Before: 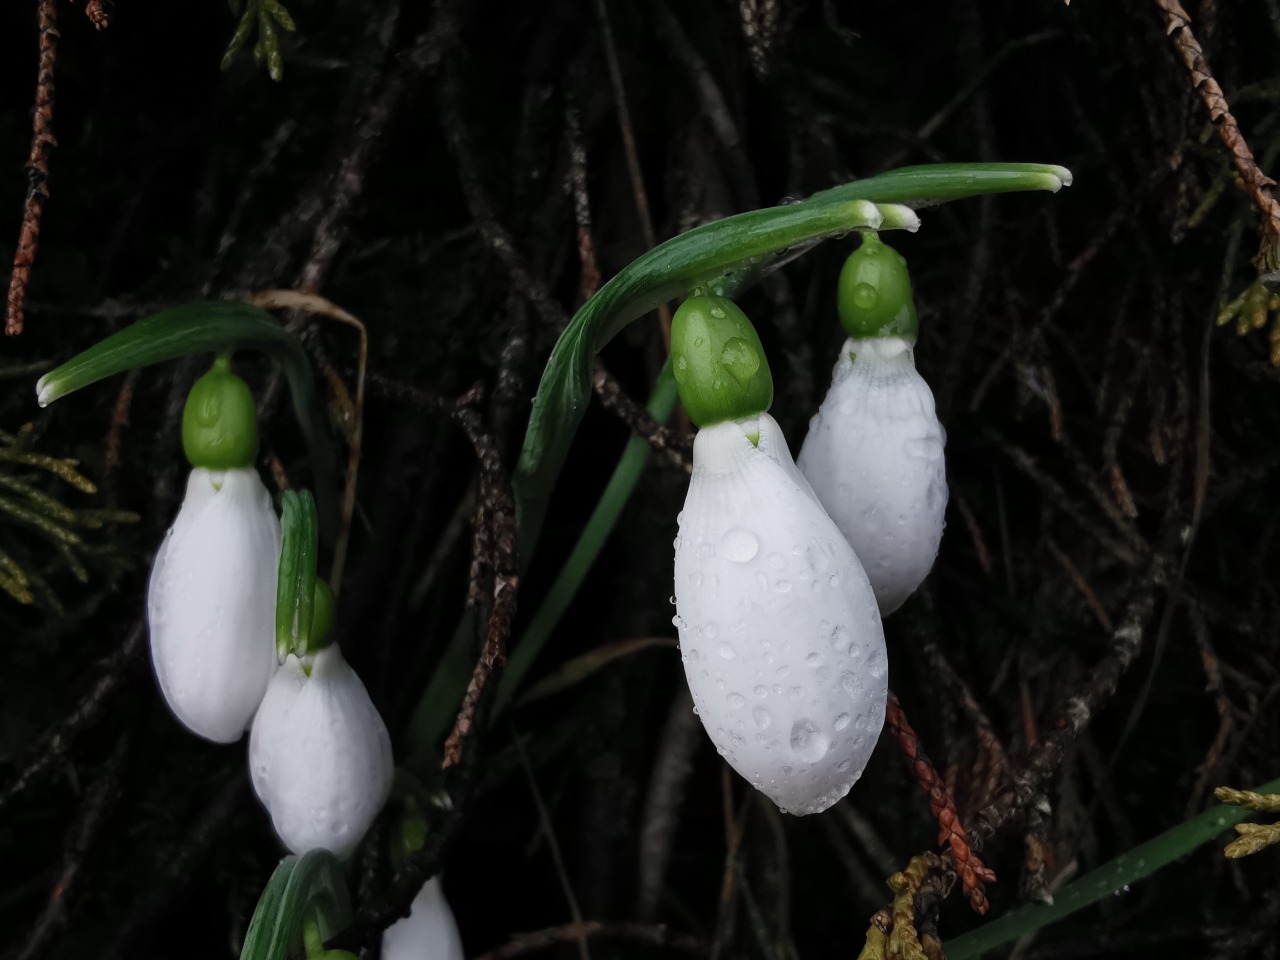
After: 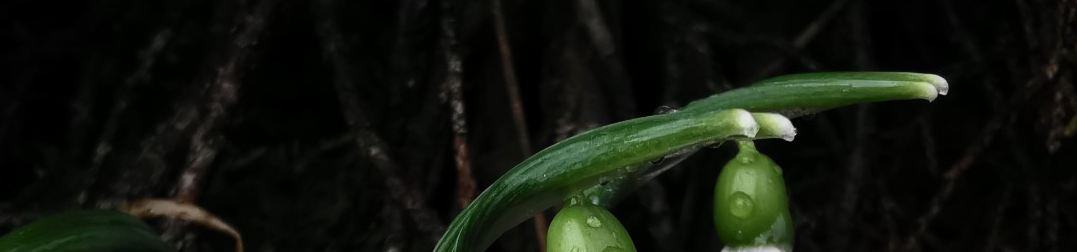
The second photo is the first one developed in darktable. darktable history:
contrast brightness saturation: contrast 0.242, brightness 0.092
crop and rotate: left 9.706%, top 9.545%, right 6.116%, bottom 64.176%
